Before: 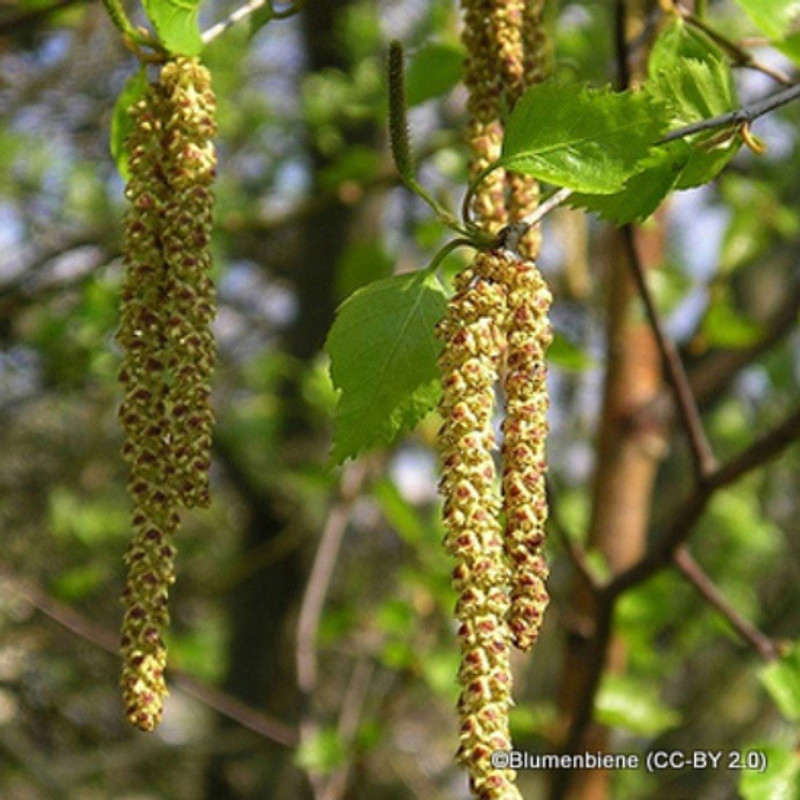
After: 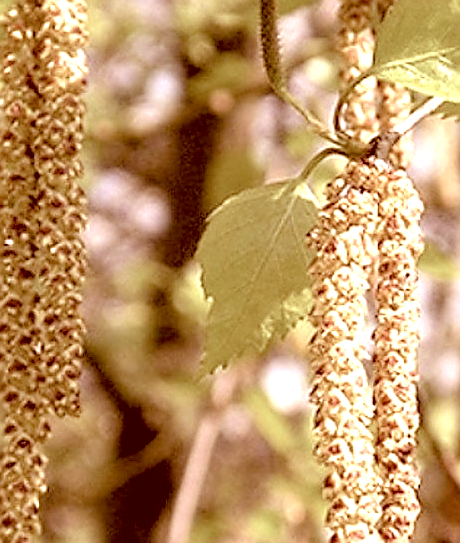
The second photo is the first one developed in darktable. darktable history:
exposure: black level correction 0.011, exposure 1.079 EV, compensate highlight preservation false
contrast brightness saturation: brightness 0.186, saturation -0.509
crop: left 16.178%, top 11.383%, right 26.205%, bottom 20.65%
sharpen: radius 1.376, amount 1.257, threshold 0.737
color correction: highlights a* 9.32, highlights b* 8.98, shadows a* 39.37, shadows b* 39.54, saturation 0.819
